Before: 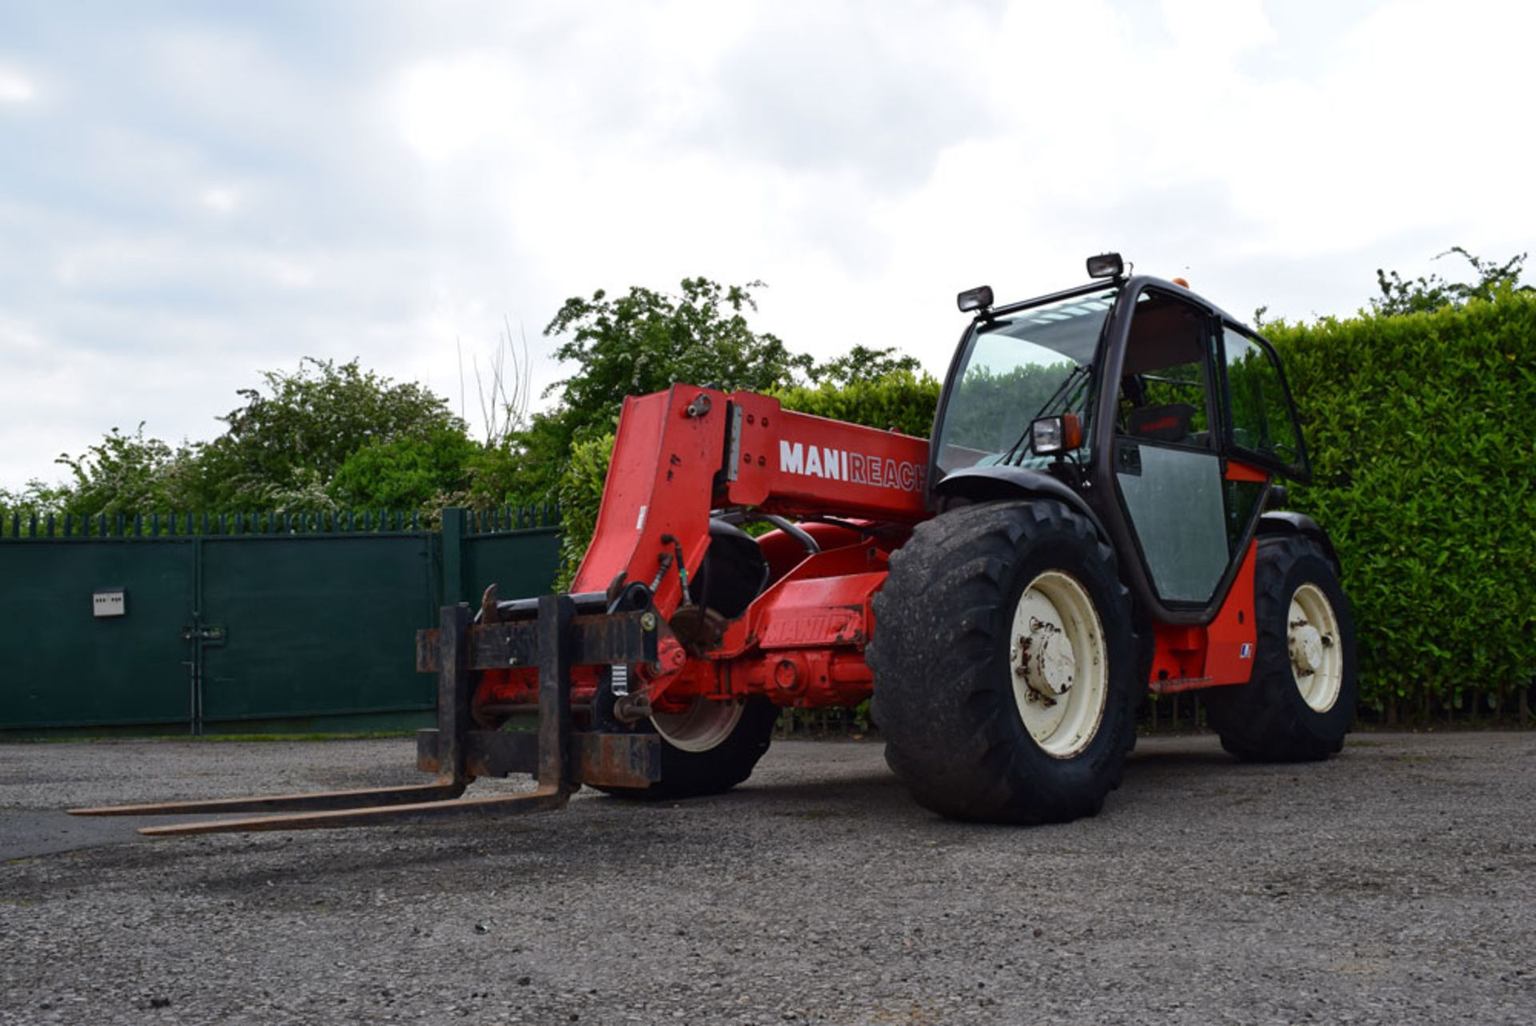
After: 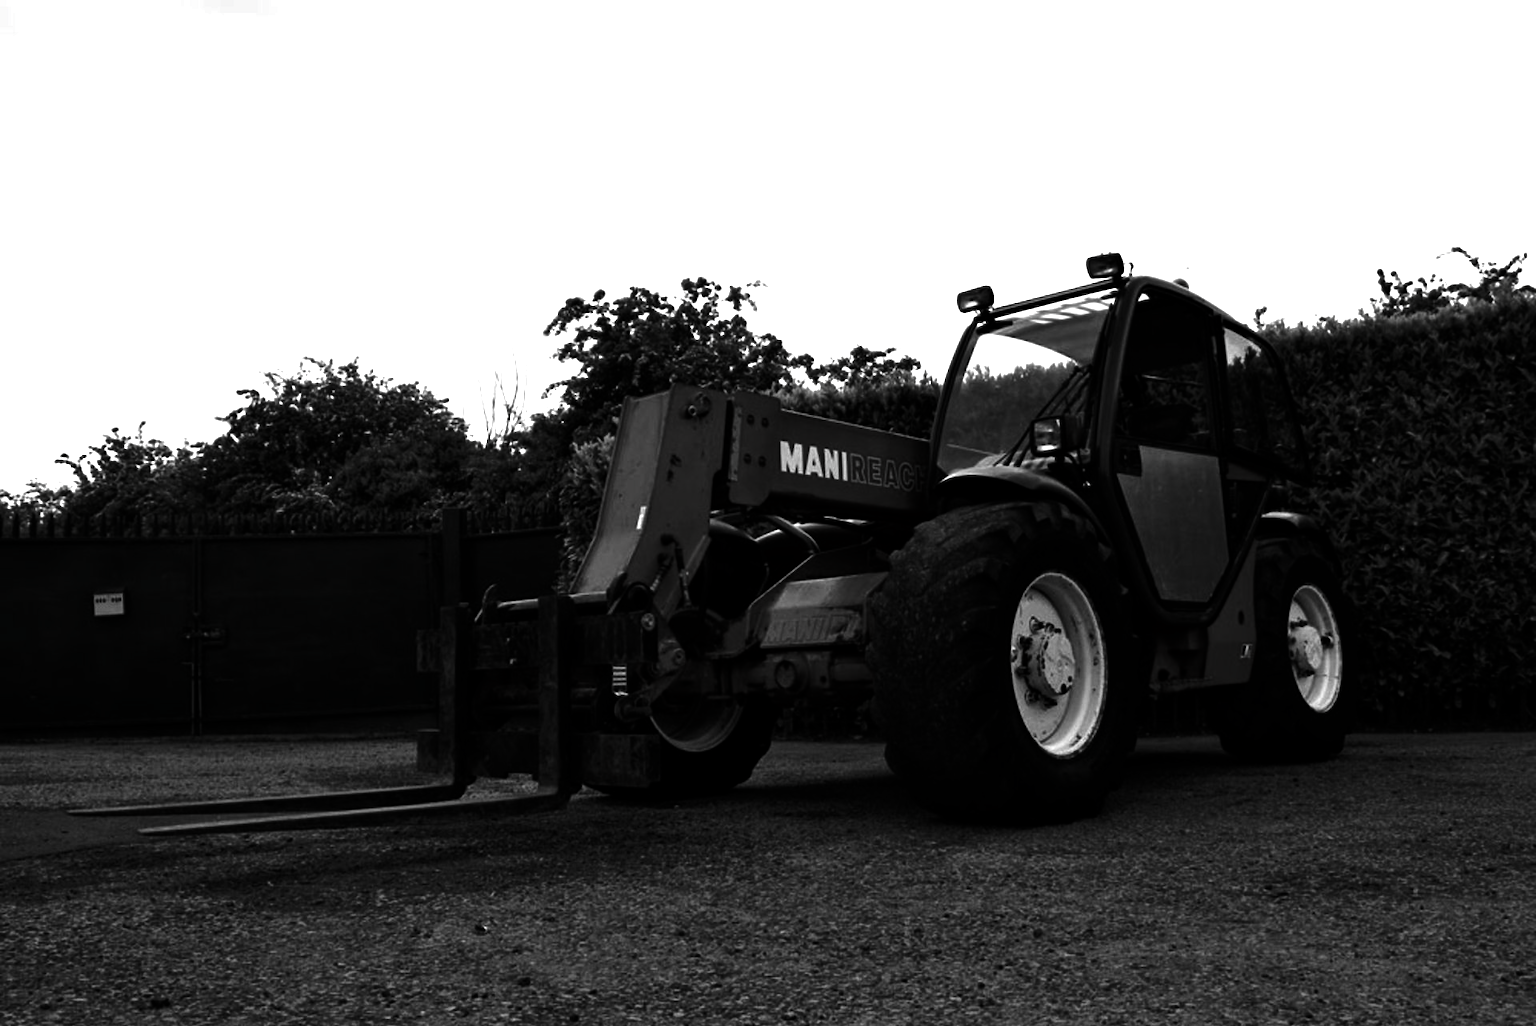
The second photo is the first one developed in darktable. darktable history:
color balance rgb: perceptual saturation grading › global saturation 25.988%, perceptual saturation grading › highlights -27.981%, perceptual saturation grading › mid-tones 15.186%, perceptual saturation grading › shadows 33.435%, perceptual brilliance grading › global brilliance -4.88%, perceptual brilliance grading › highlights 24.589%, perceptual brilliance grading › mid-tones 7.369%, perceptual brilliance grading › shadows -4.616%
contrast brightness saturation: contrast -0.027, brightness -0.575, saturation -0.995
